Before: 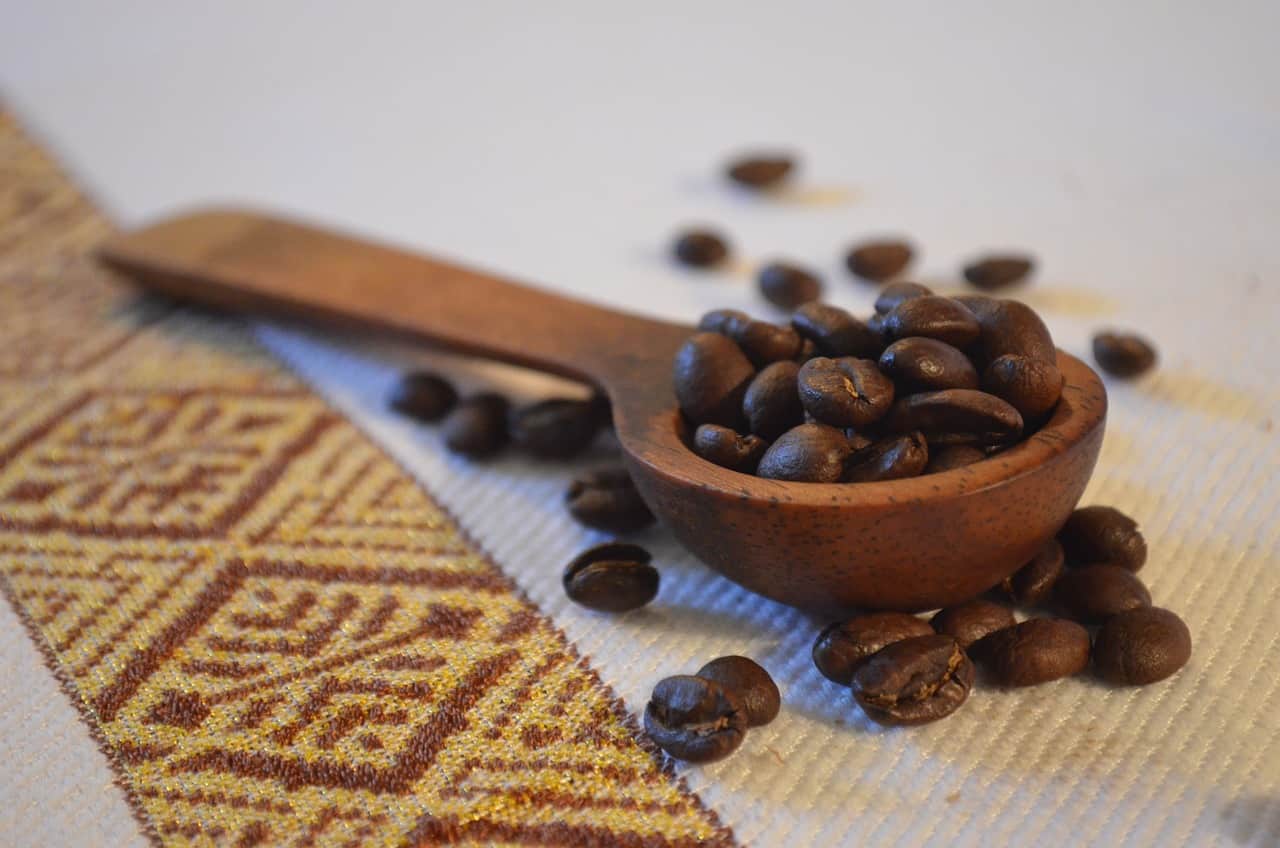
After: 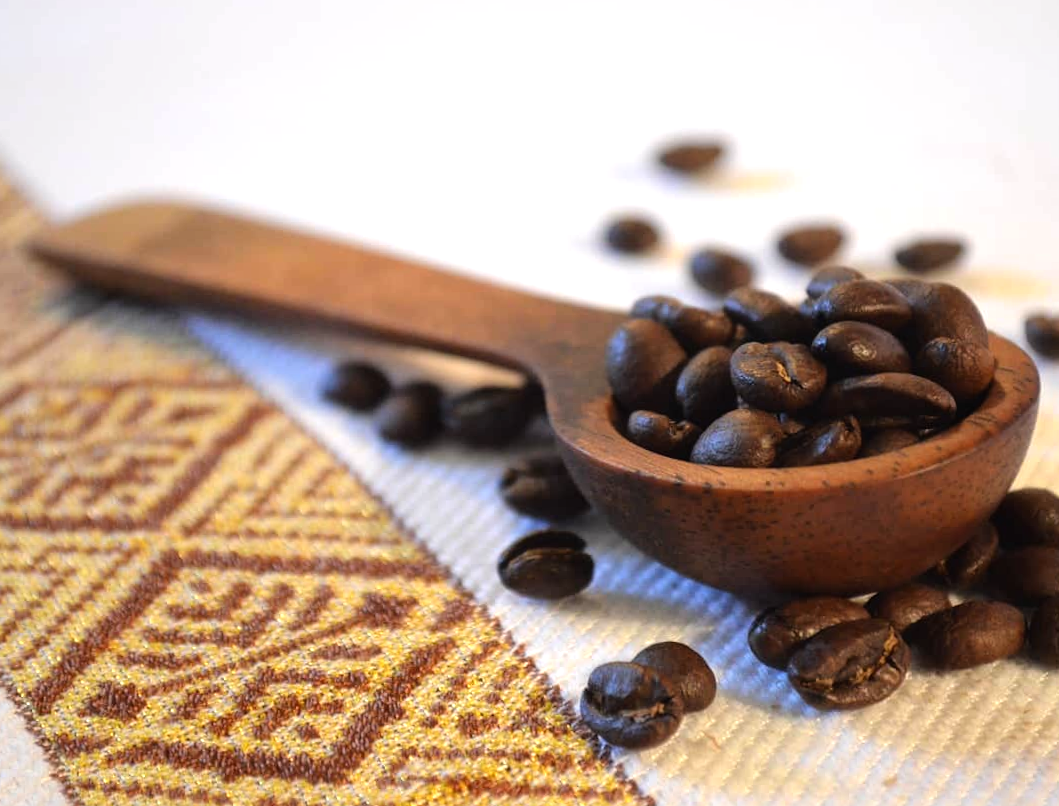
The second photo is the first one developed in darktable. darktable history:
tone equalizer: -8 EV -0.76 EV, -7 EV -0.735 EV, -6 EV -0.619 EV, -5 EV -0.373 EV, -3 EV 0.39 EV, -2 EV 0.6 EV, -1 EV 0.699 EV, +0 EV 0.765 EV
crop and rotate: angle 0.62°, left 4.543%, top 0.859%, right 11.31%, bottom 2.439%
